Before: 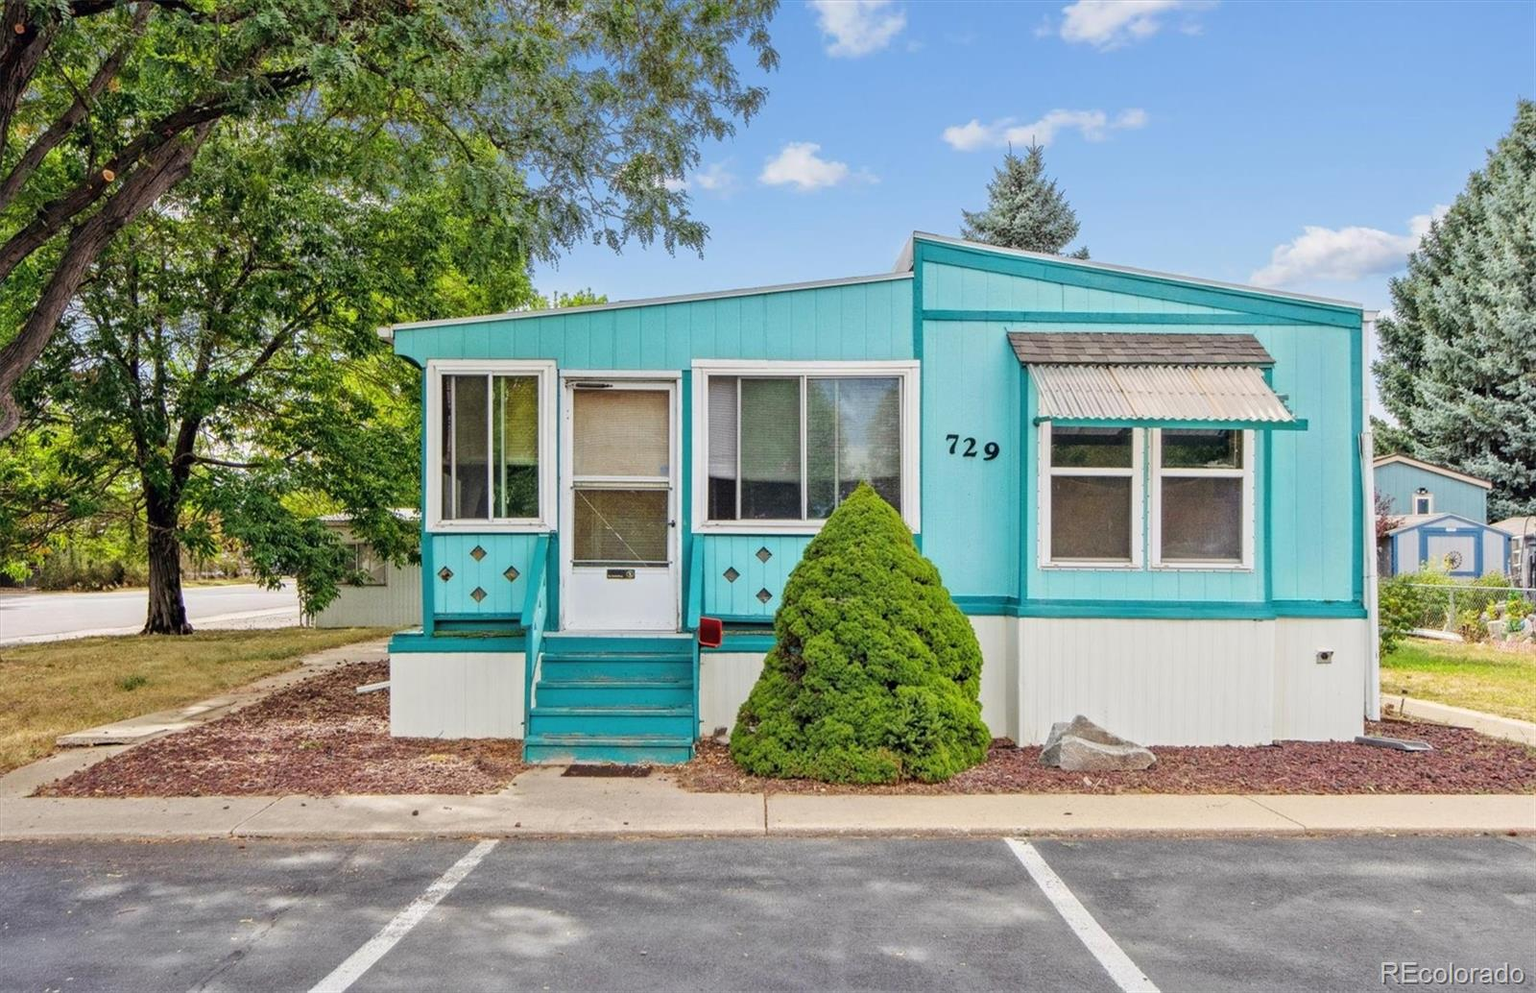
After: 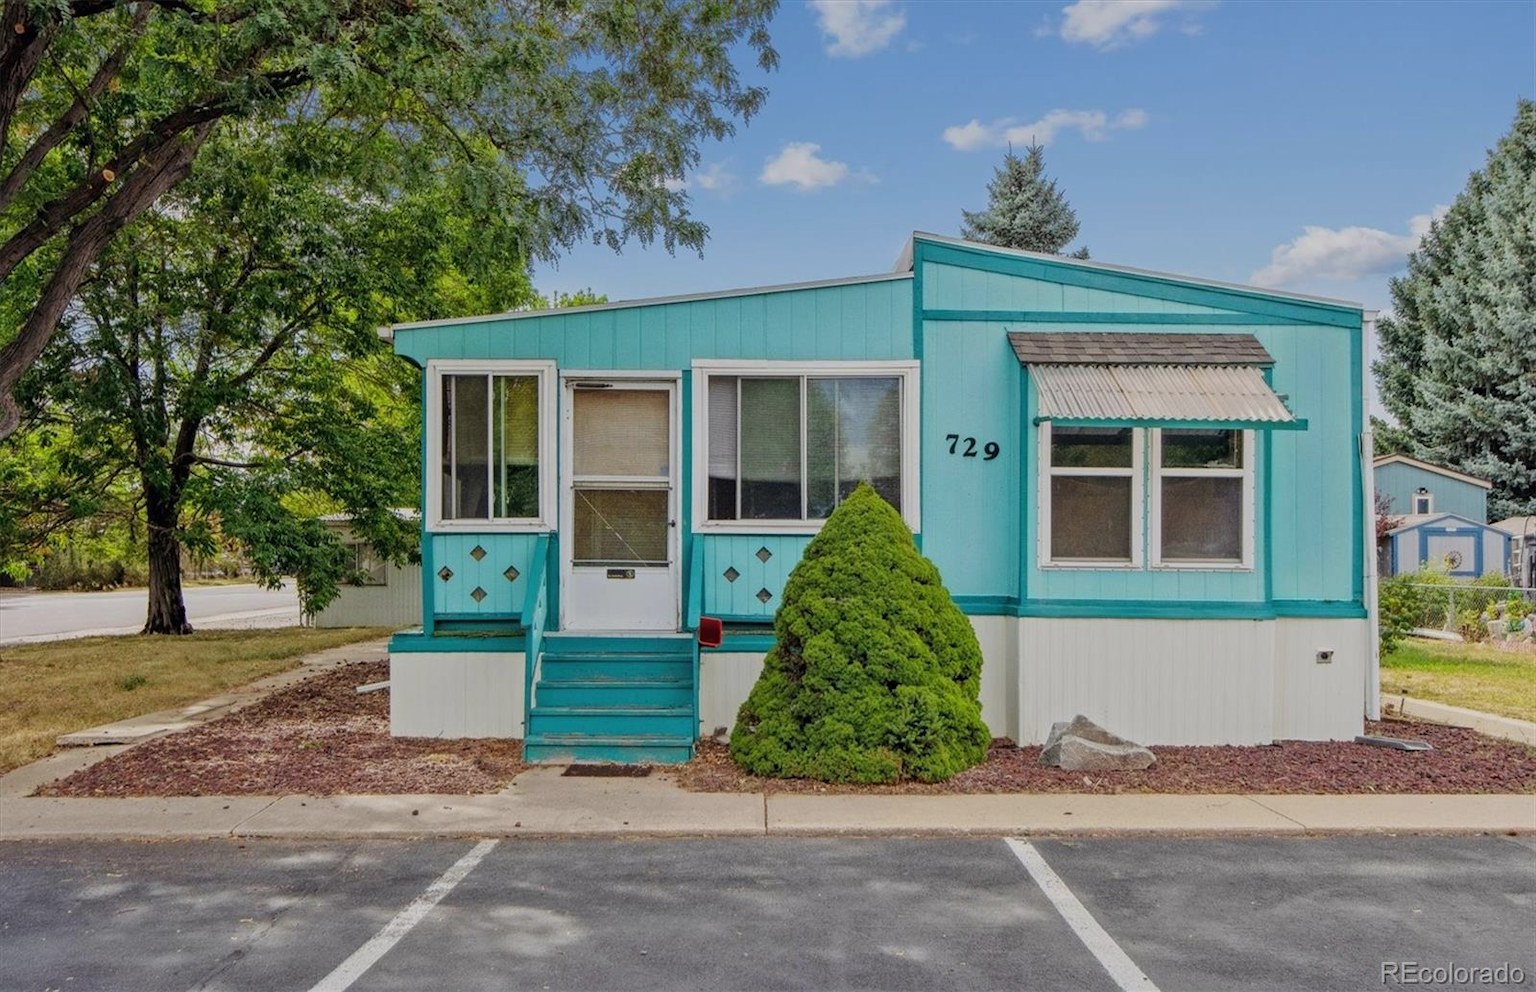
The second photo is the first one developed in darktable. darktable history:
exposure: exposure -0.544 EV, compensate highlight preservation false
